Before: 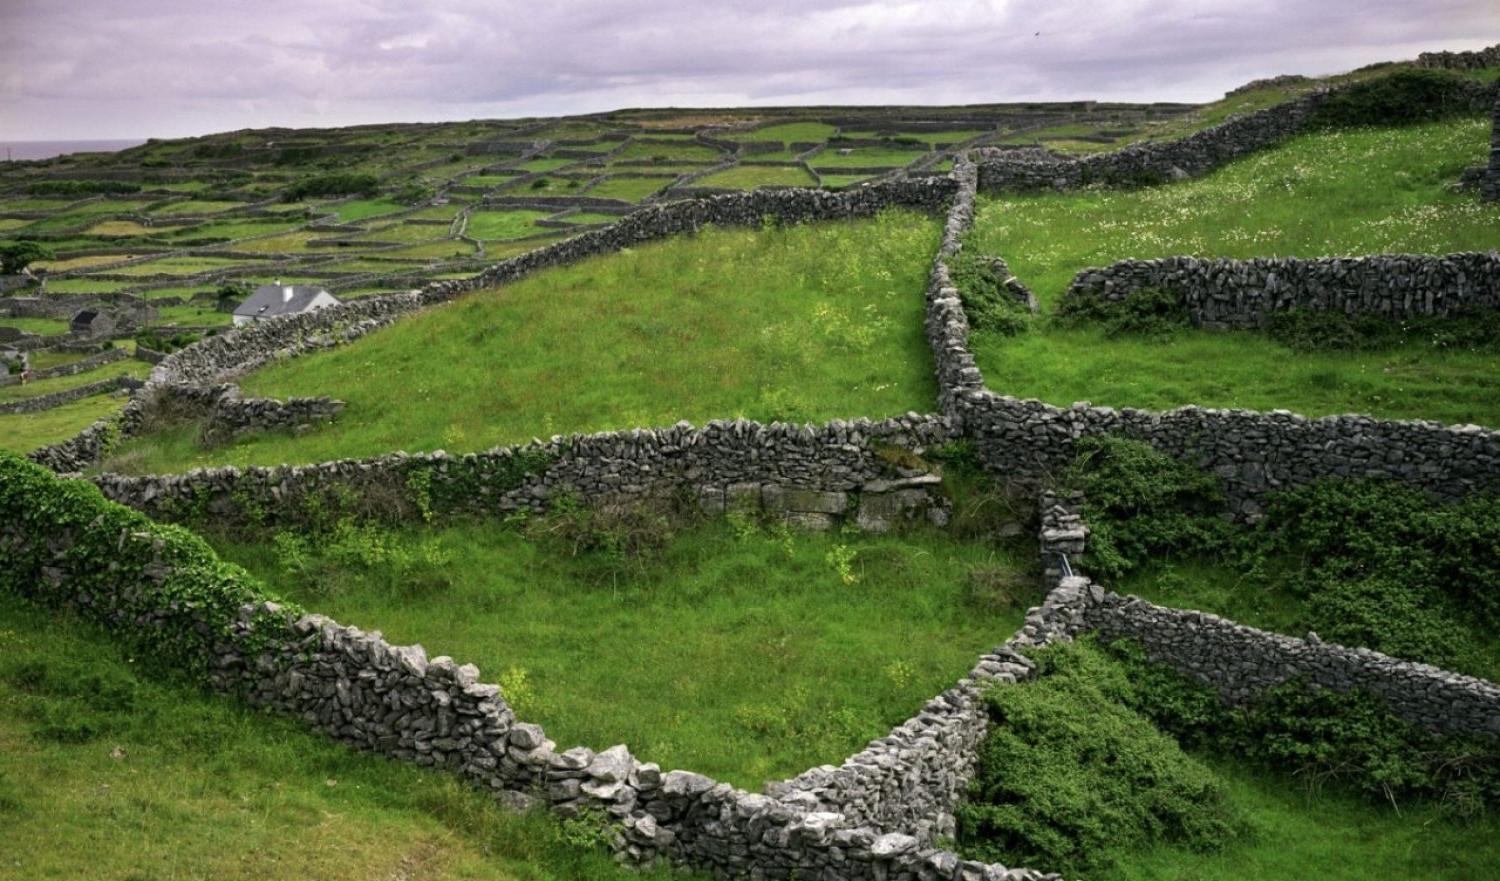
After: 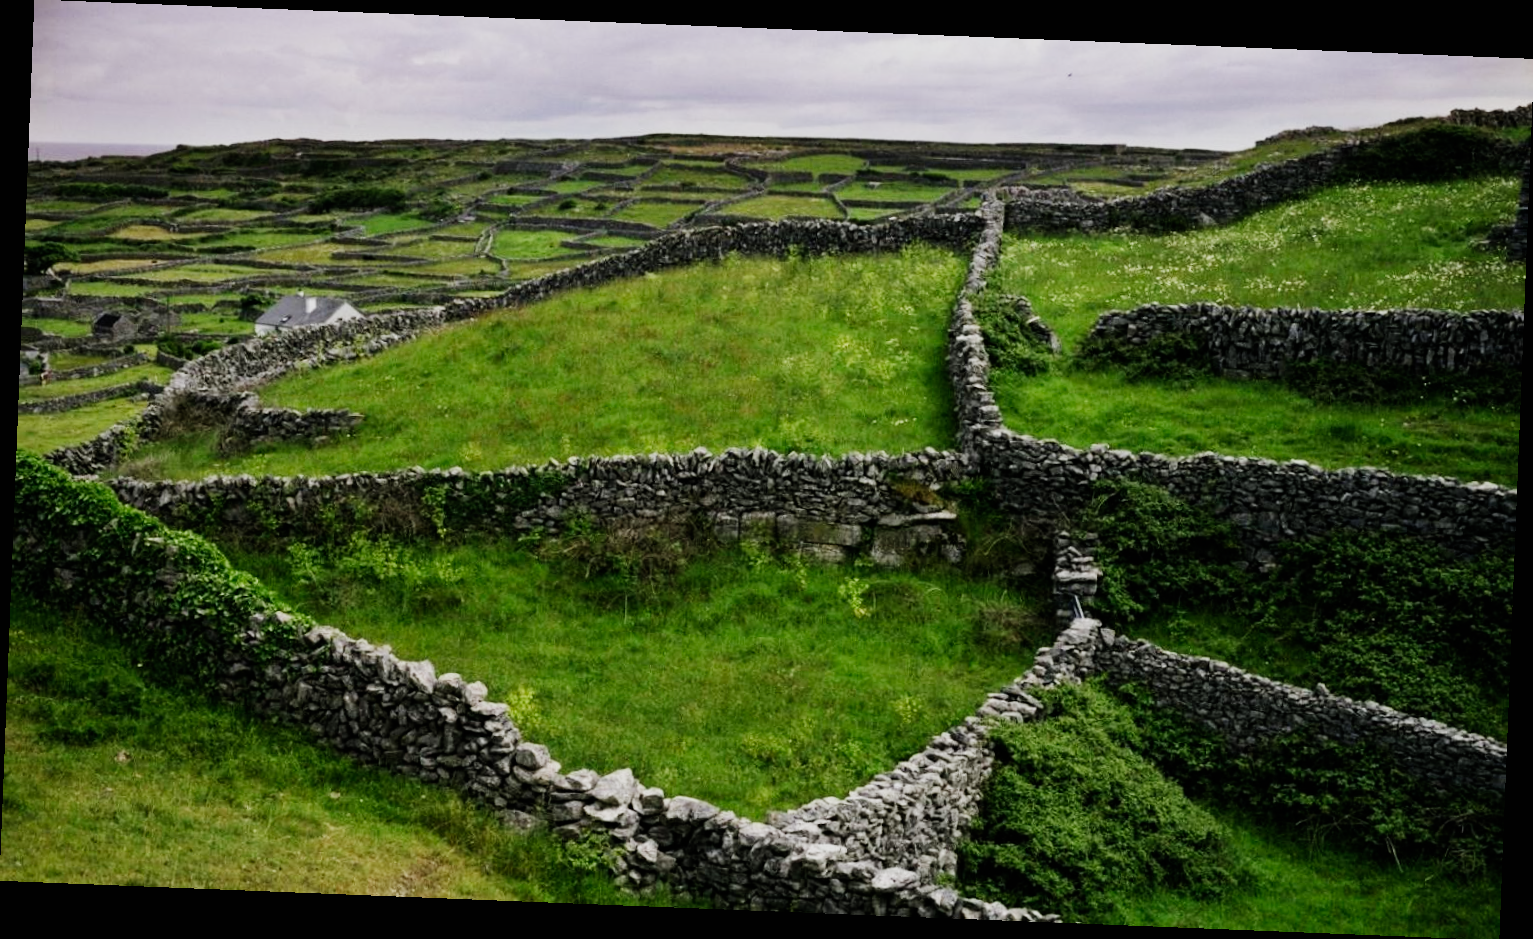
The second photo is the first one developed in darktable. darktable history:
sigmoid: contrast 1.7, skew -0.2, preserve hue 0%, red attenuation 0.1, red rotation 0.035, green attenuation 0.1, green rotation -0.017, blue attenuation 0.15, blue rotation -0.052, base primaries Rec2020
rotate and perspective: rotation 2.27°, automatic cropping off
